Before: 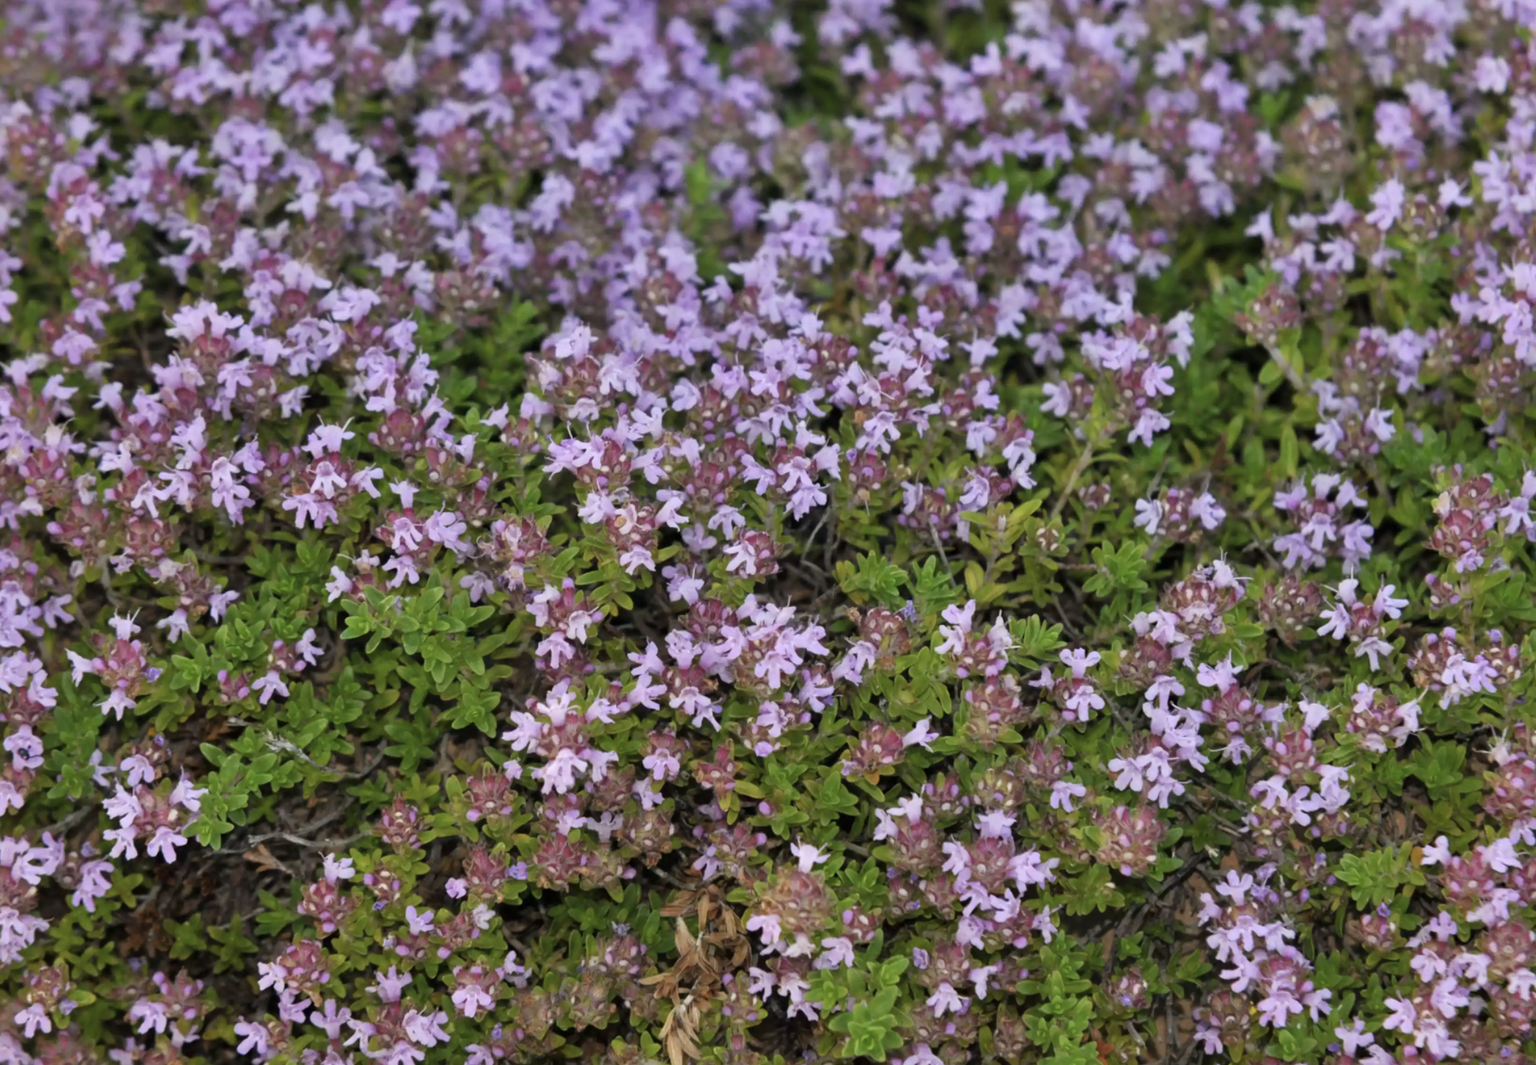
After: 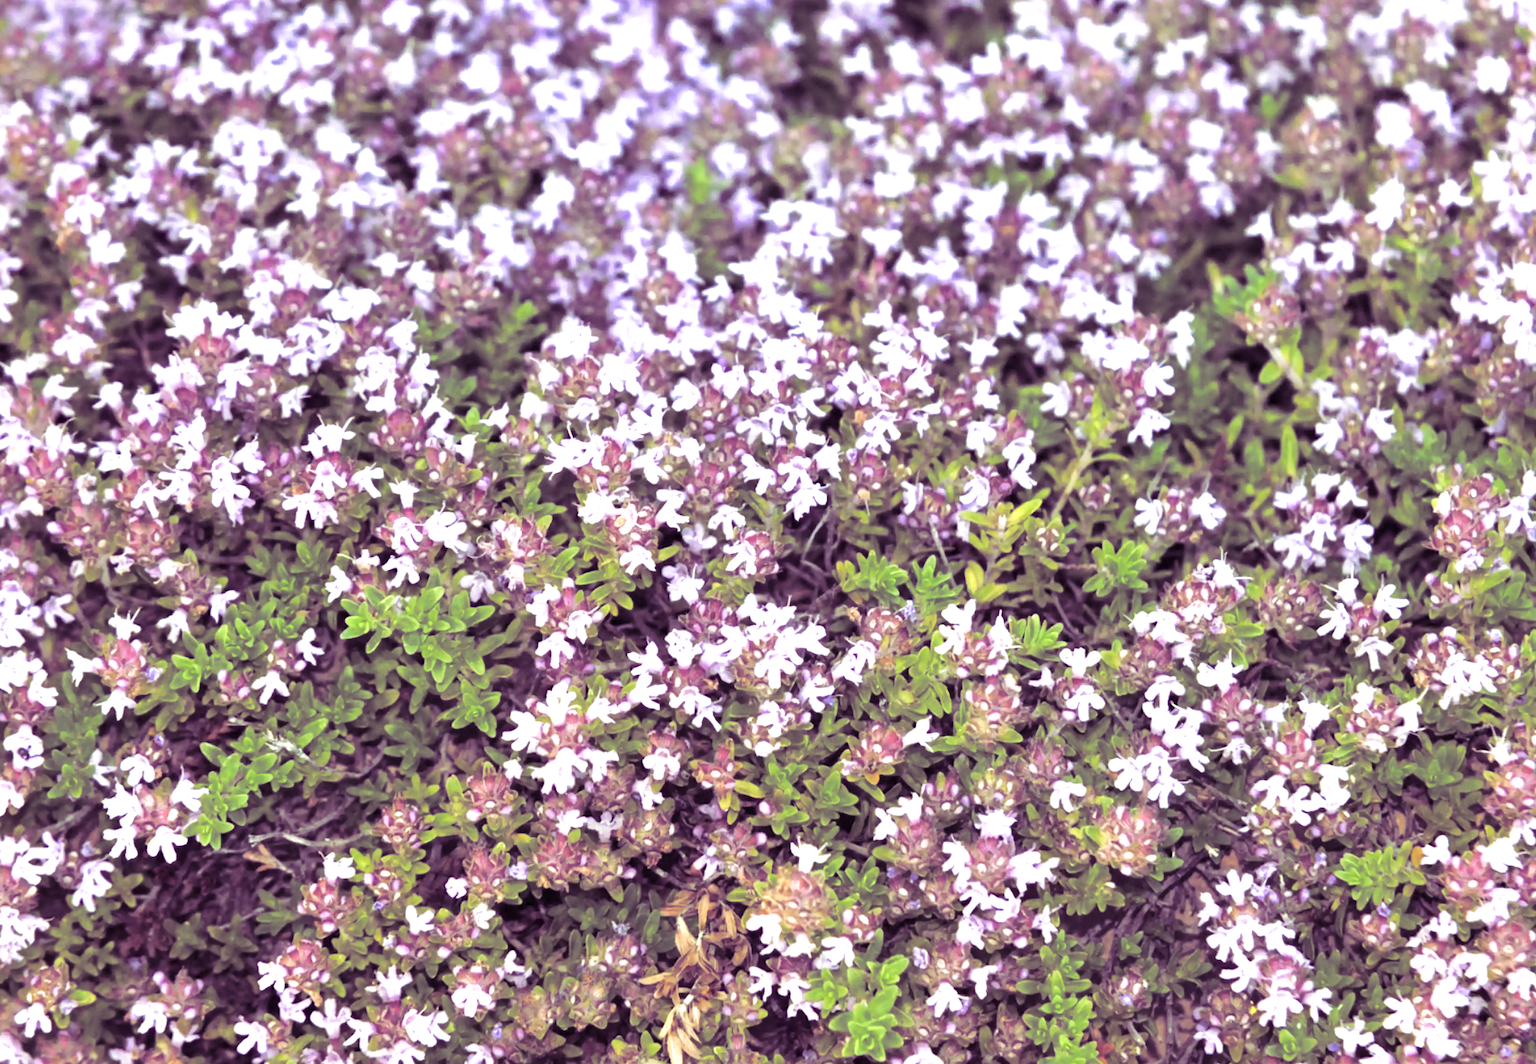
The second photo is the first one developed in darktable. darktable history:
split-toning: shadows › hue 277.2°, shadows › saturation 0.74
exposure: black level correction 0, exposure 1.379 EV, compensate exposure bias true, compensate highlight preservation false
